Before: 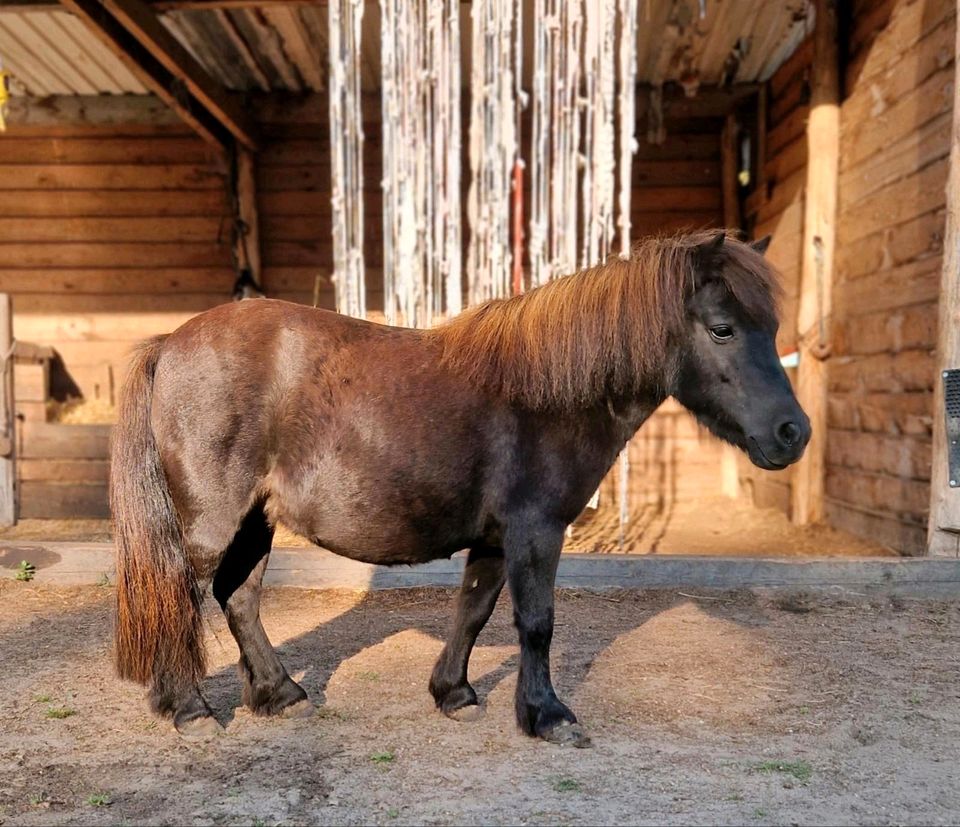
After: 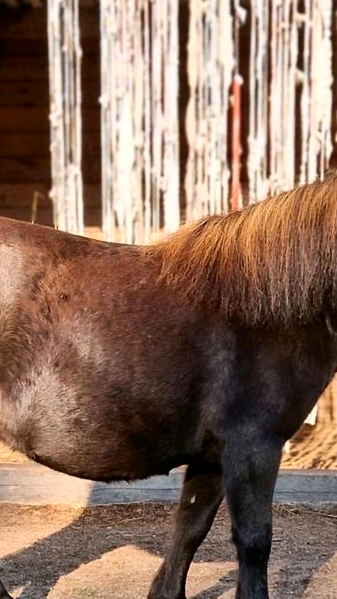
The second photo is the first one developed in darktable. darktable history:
contrast brightness saturation: contrast 0.22
crop and rotate: left 29.476%, top 10.214%, right 35.32%, bottom 17.333%
